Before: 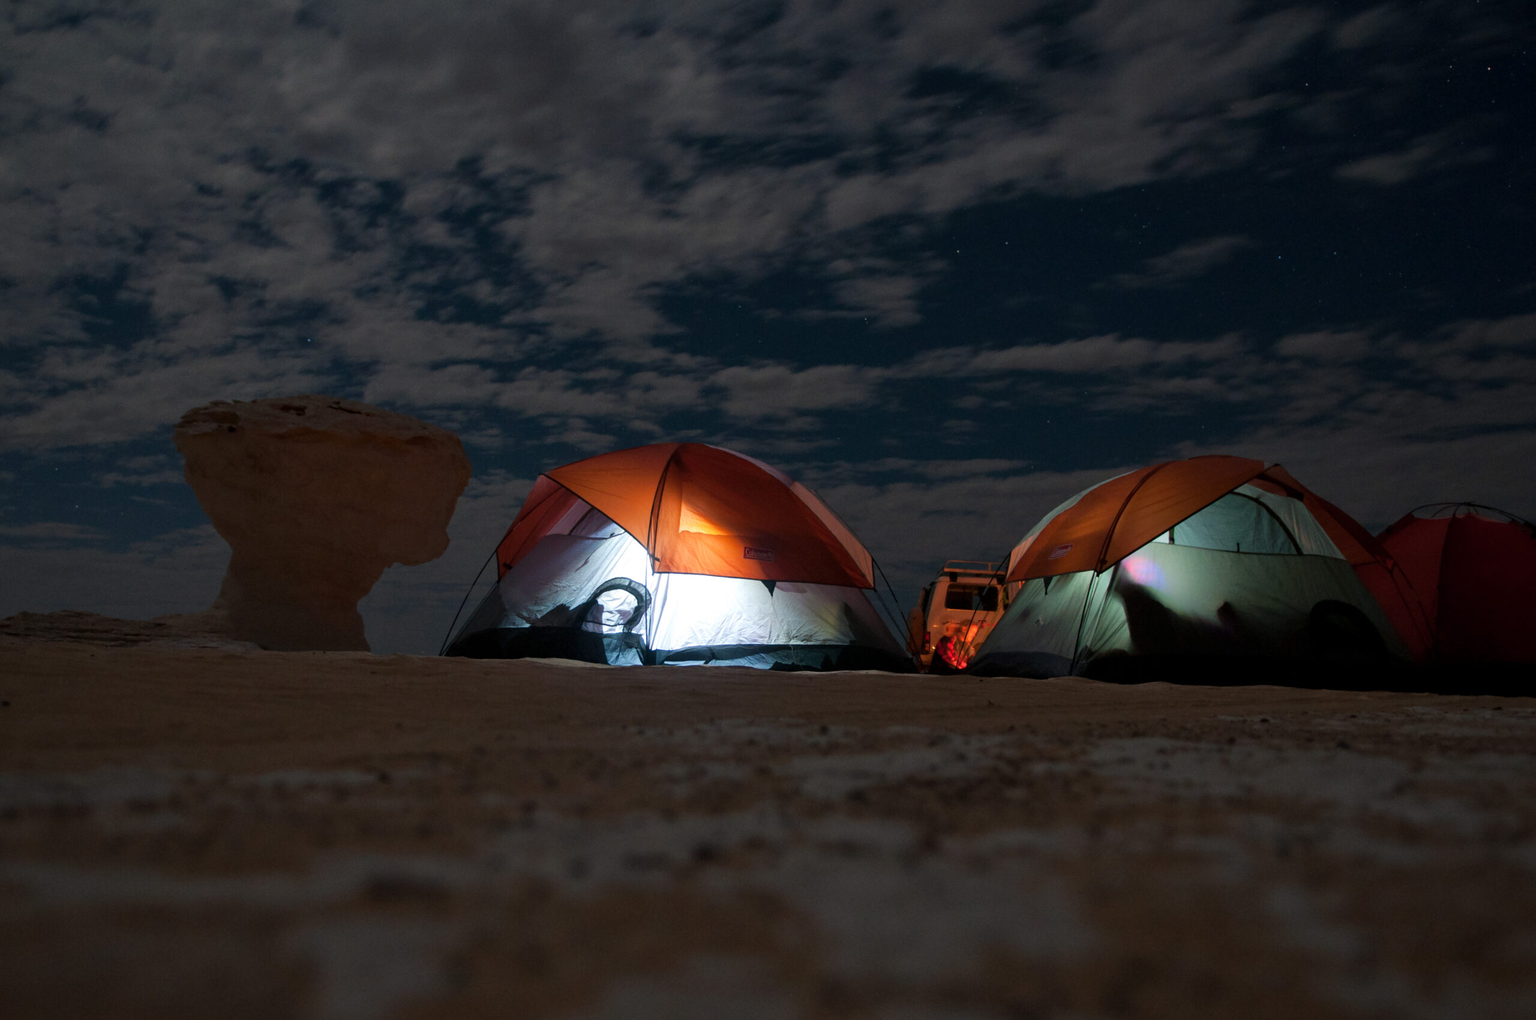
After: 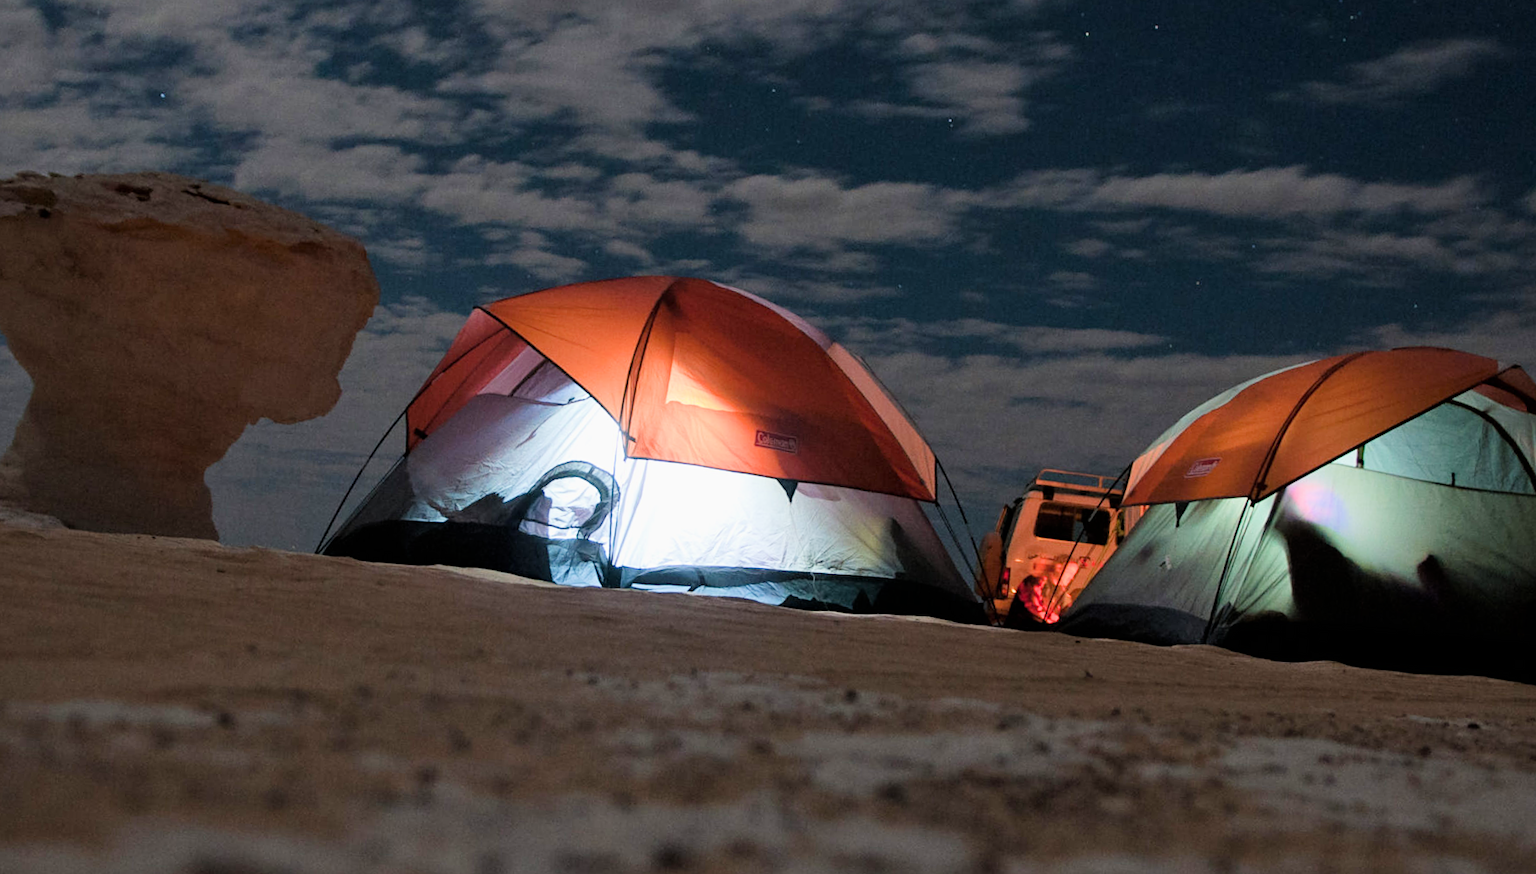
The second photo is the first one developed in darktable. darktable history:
exposure: black level correction 0, exposure 1.488 EV, compensate exposure bias true, compensate highlight preservation false
filmic rgb: black relative exposure -7.65 EV, white relative exposure 4.56 EV, threshold 3.06 EV, hardness 3.61, enable highlight reconstruction true
sharpen: amount 0.2
crop and rotate: angle -3.99°, left 9.757%, top 20.976%, right 12.301%, bottom 12.154%
